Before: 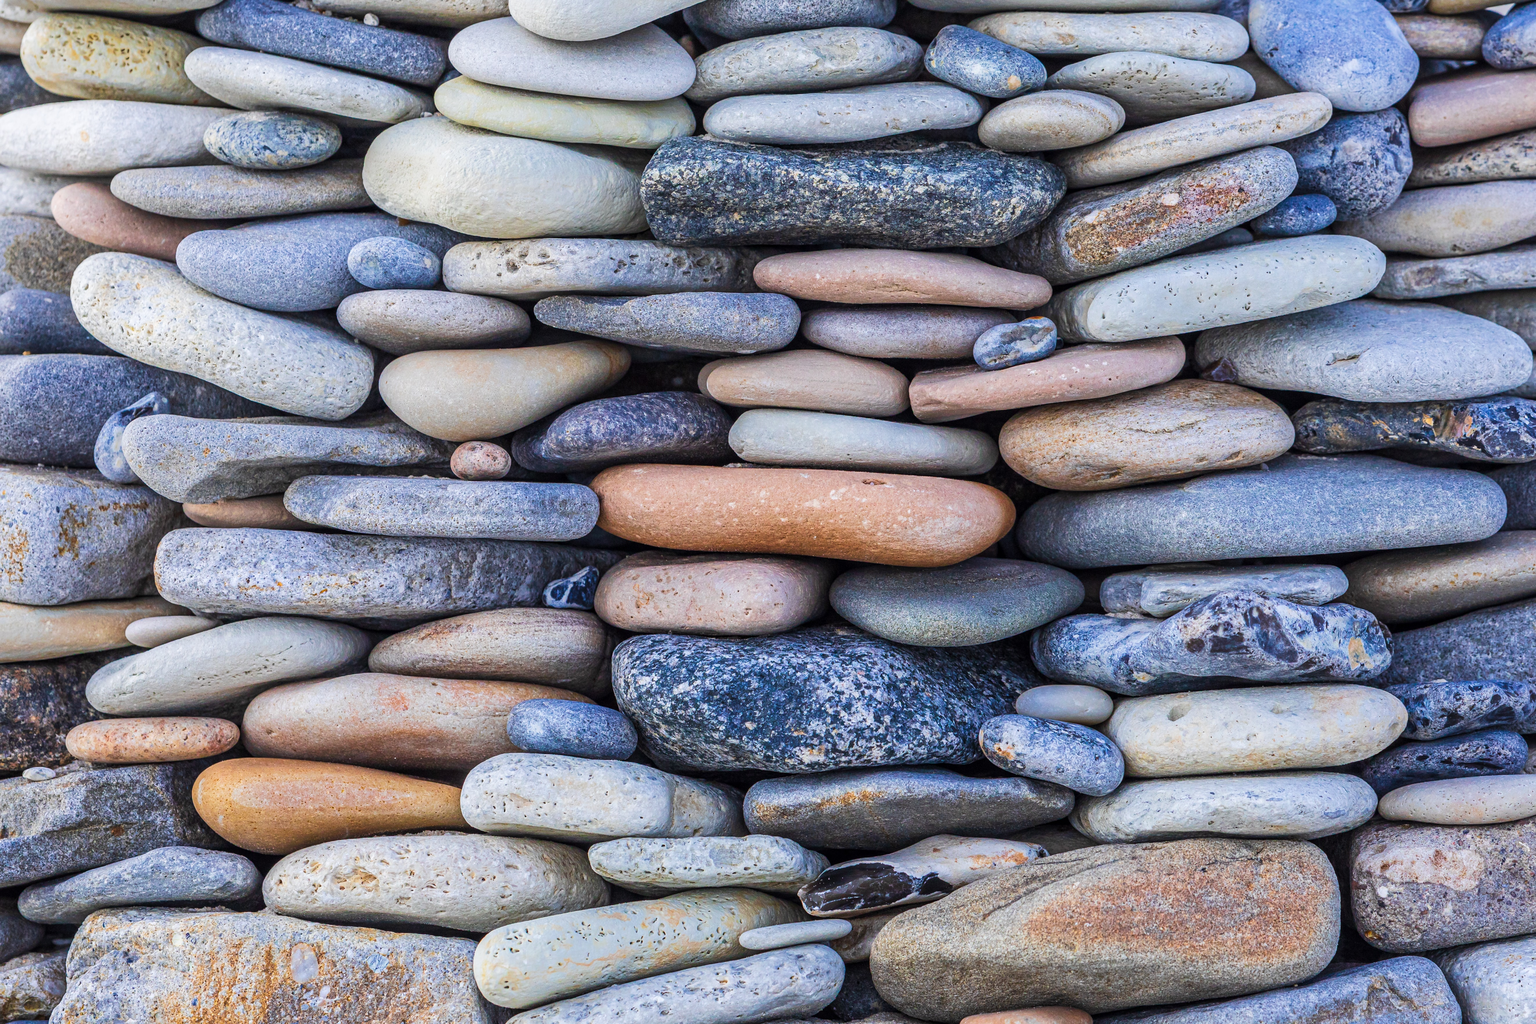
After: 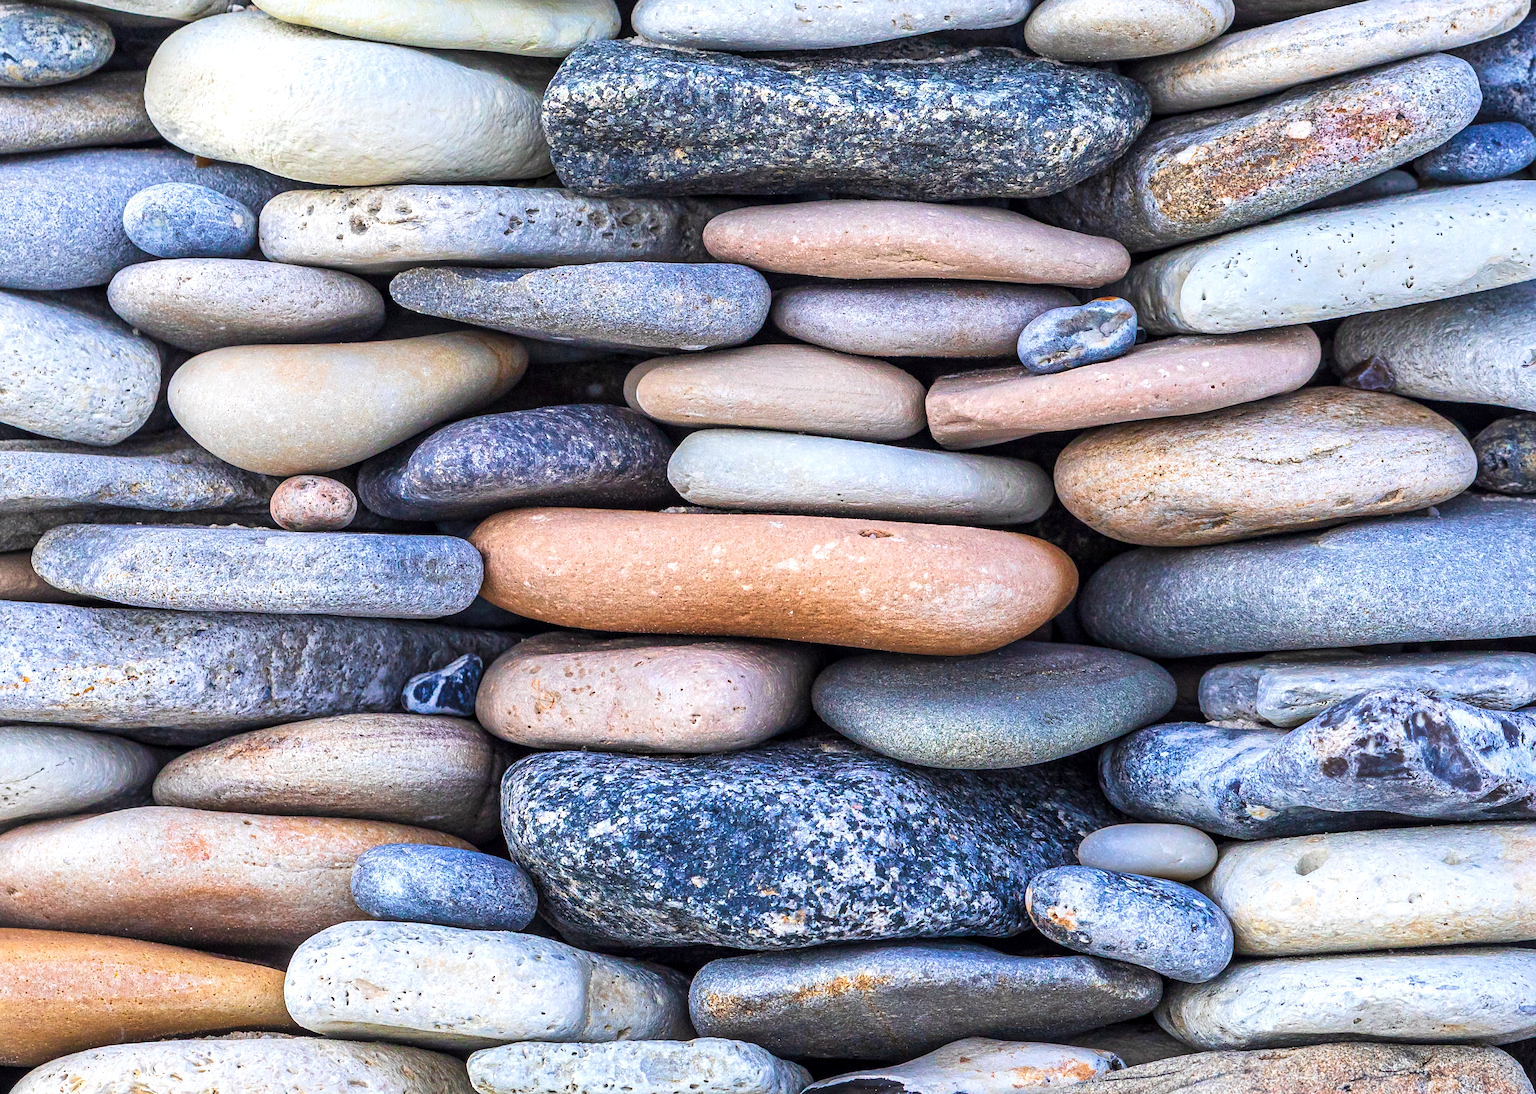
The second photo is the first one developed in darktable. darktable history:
crop and rotate: left 17.046%, top 10.659%, right 12.989%, bottom 14.553%
exposure: black level correction 0.001, exposure 0.5 EV, compensate exposure bias true, compensate highlight preservation false
sharpen: amount 0.2
